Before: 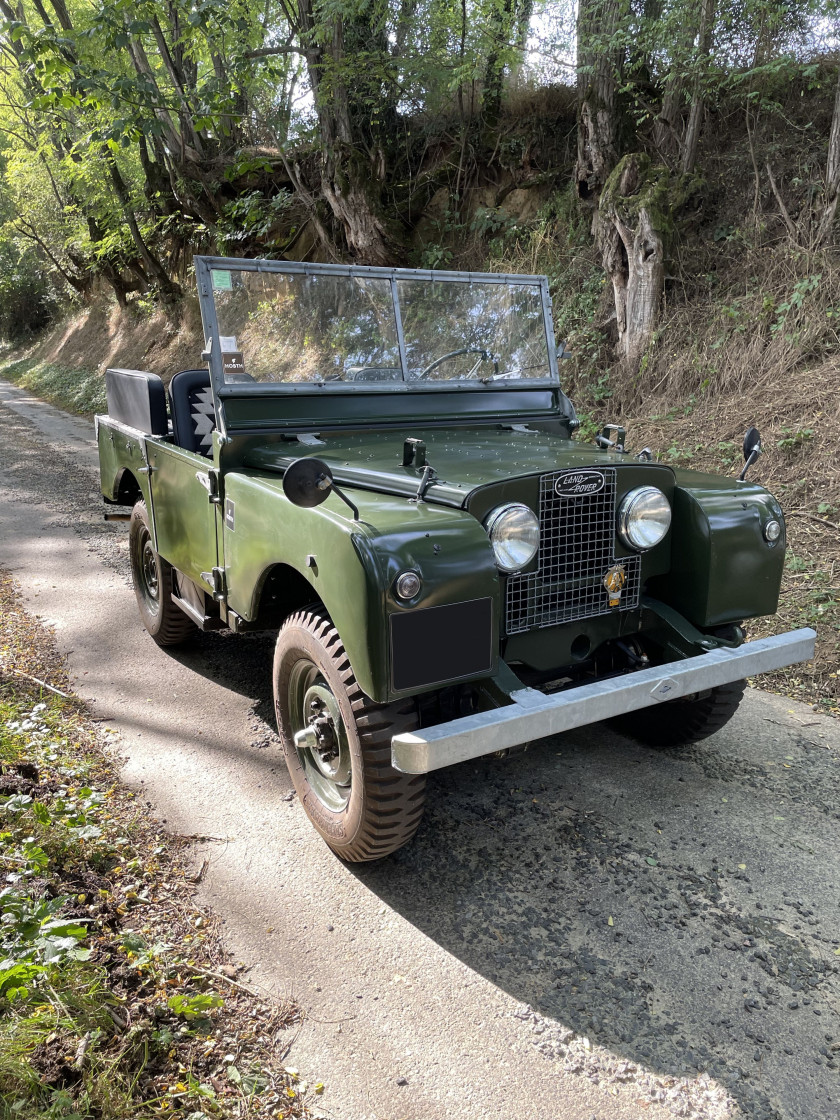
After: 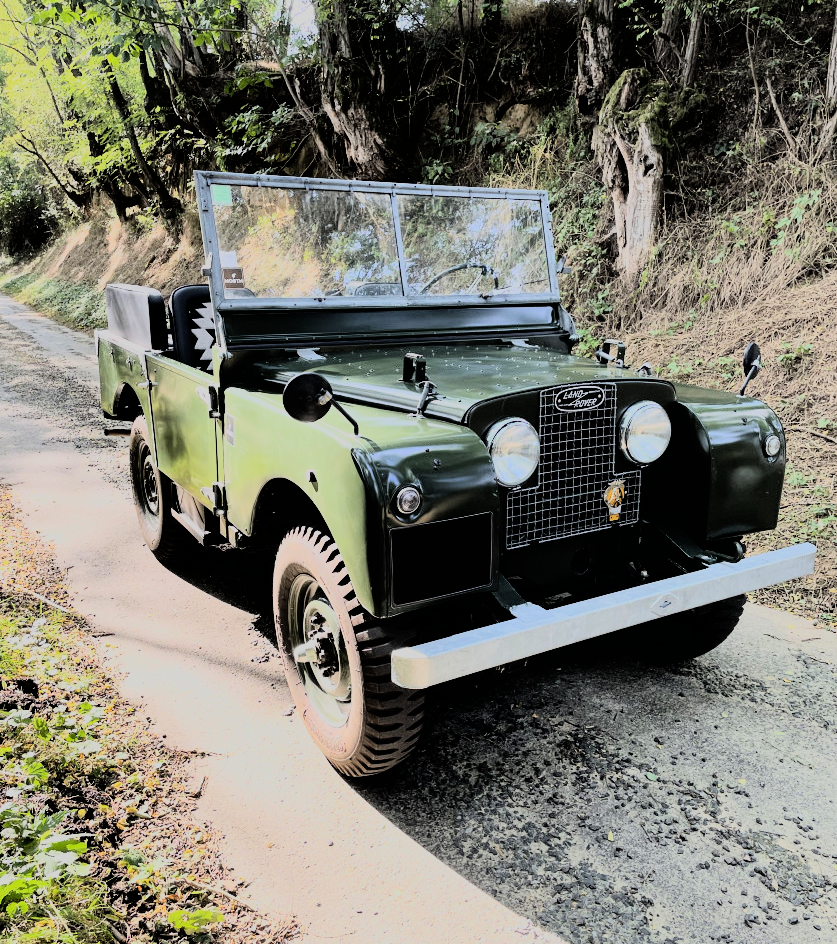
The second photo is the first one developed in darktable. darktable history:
filmic rgb: black relative exposure -7.65 EV, white relative exposure 4.56 EV, hardness 3.61, color science v6 (2022)
rgb curve: curves: ch0 [(0, 0) (0.21, 0.15) (0.24, 0.21) (0.5, 0.75) (0.75, 0.96) (0.89, 0.99) (1, 1)]; ch1 [(0, 0.02) (0.21, 0.13) (0.25, 0.2) (0.5, 0.67) (0.75, 0.9) (0.89, 0.97) (1, 1)]; ch2 [(0, 0.02) (0.21, 0.13) (0.25, 0.2) (0.5, 0.67) (0.75, 0.9) (0.89, 0.97) (1, 1)], compensate middle gray true
crop: top 7.625%, bottom 8.027%
